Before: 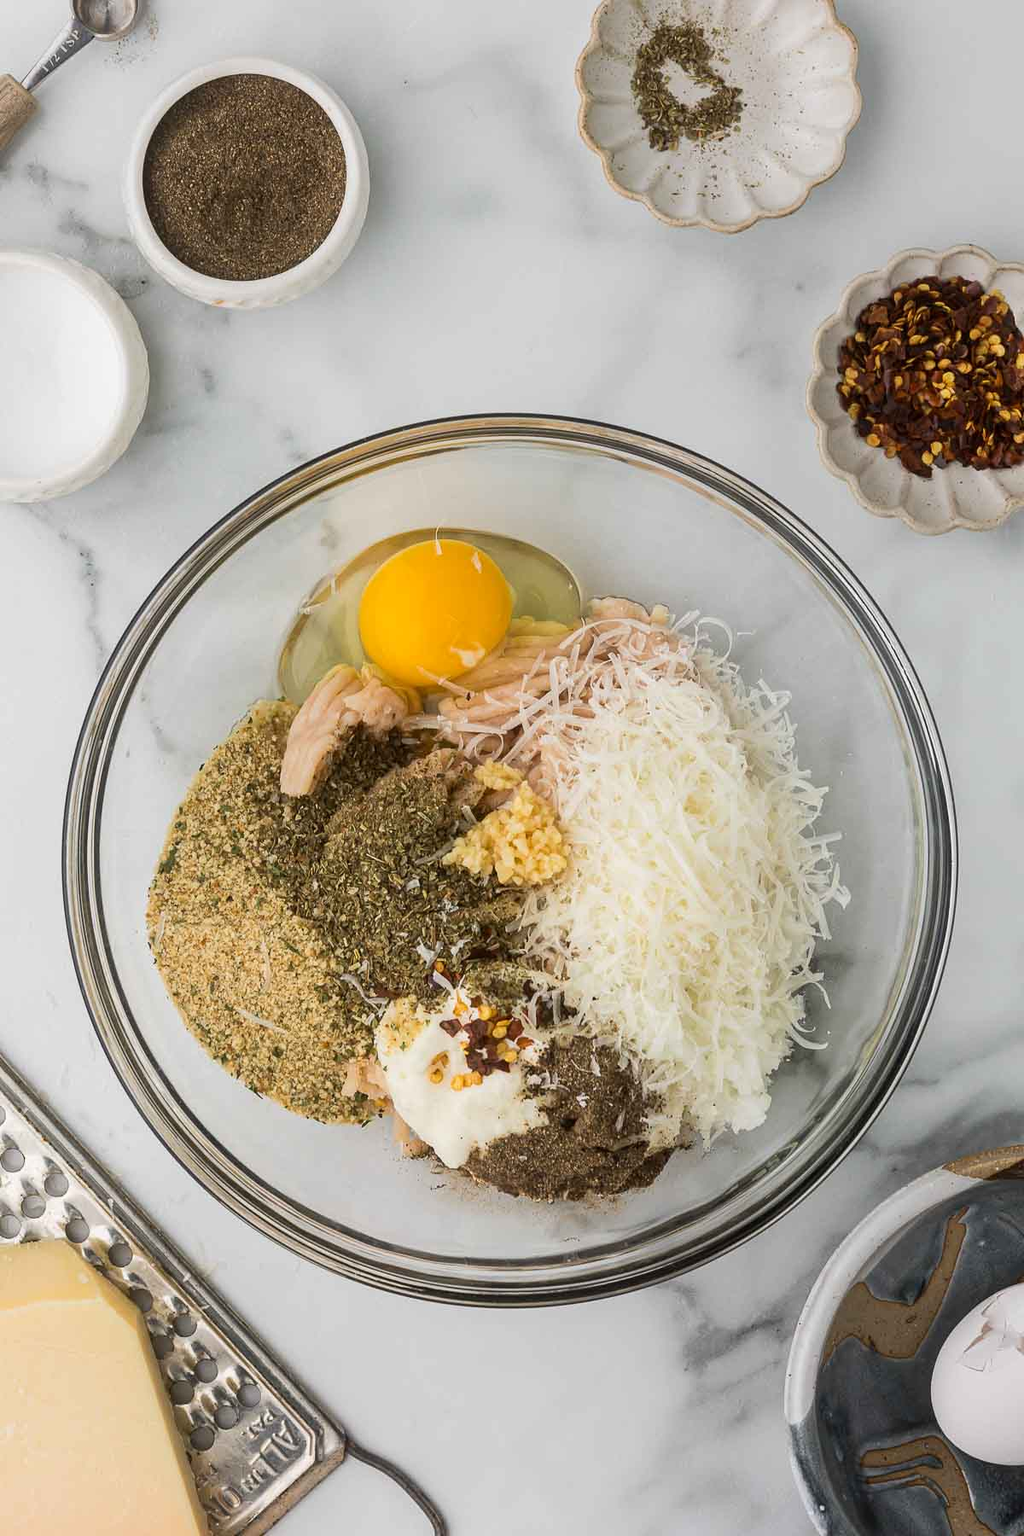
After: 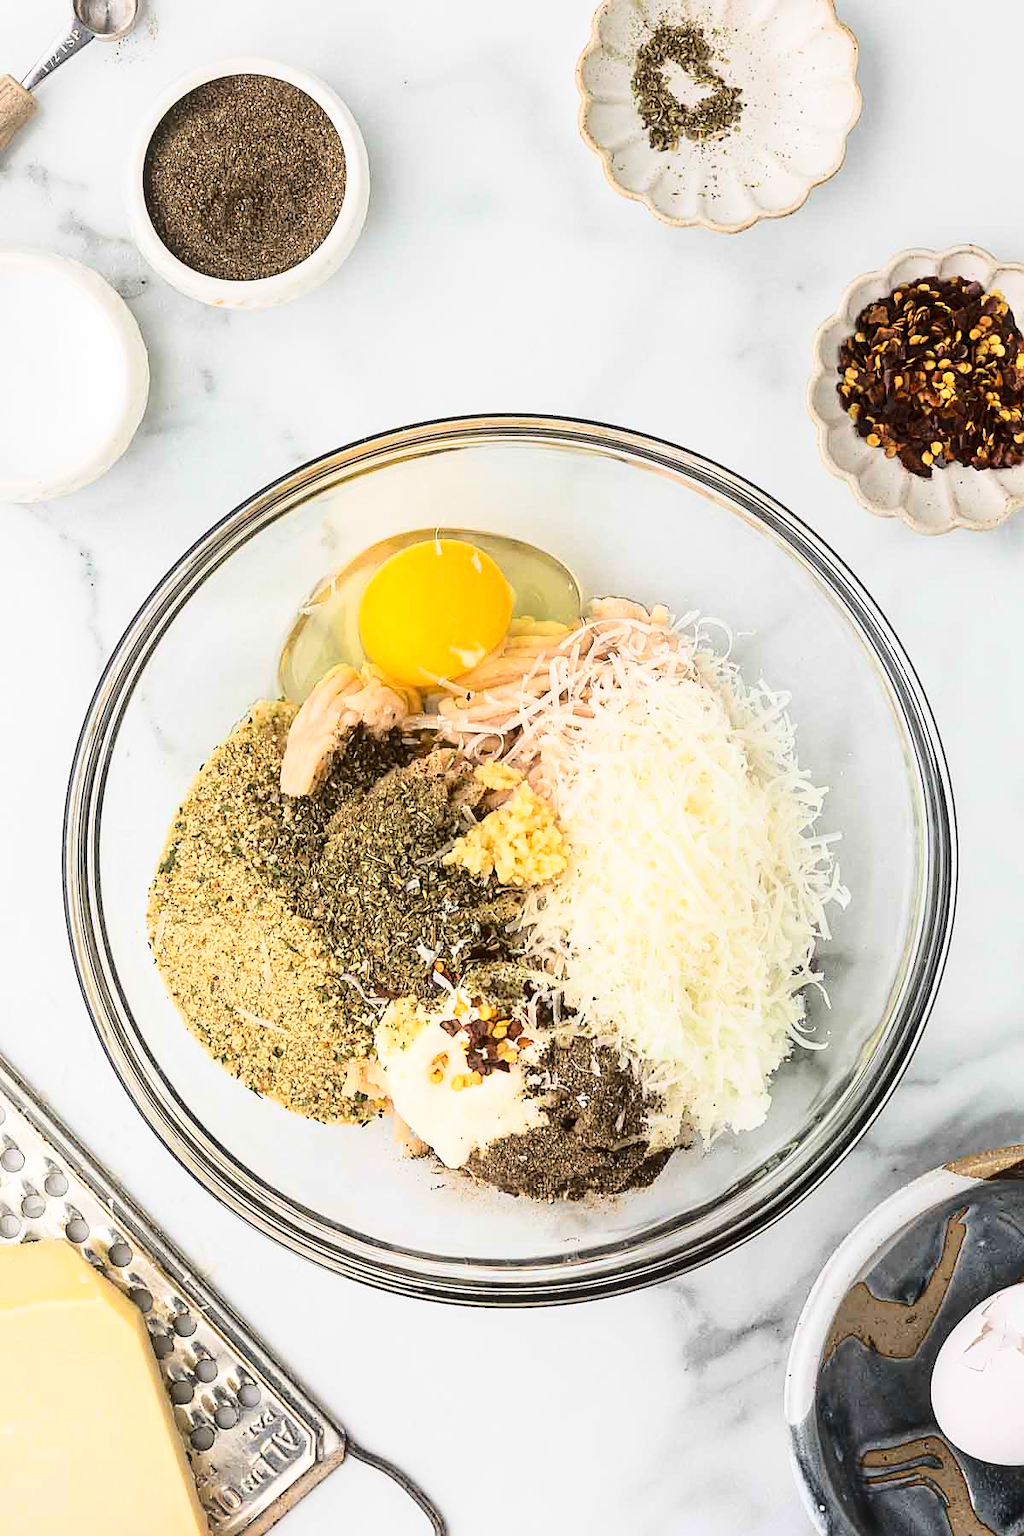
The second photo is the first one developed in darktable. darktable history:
tone equalizer: on, module defaults
sharpen: radius 1.864, amount 0.398, threshold 1.271
base curve: curves: ch0 [(0, 0) (0.032, 0.037) (0.105, 0.228) (0.435, 0.76) (0.856, 0.983) (1, 1)]
